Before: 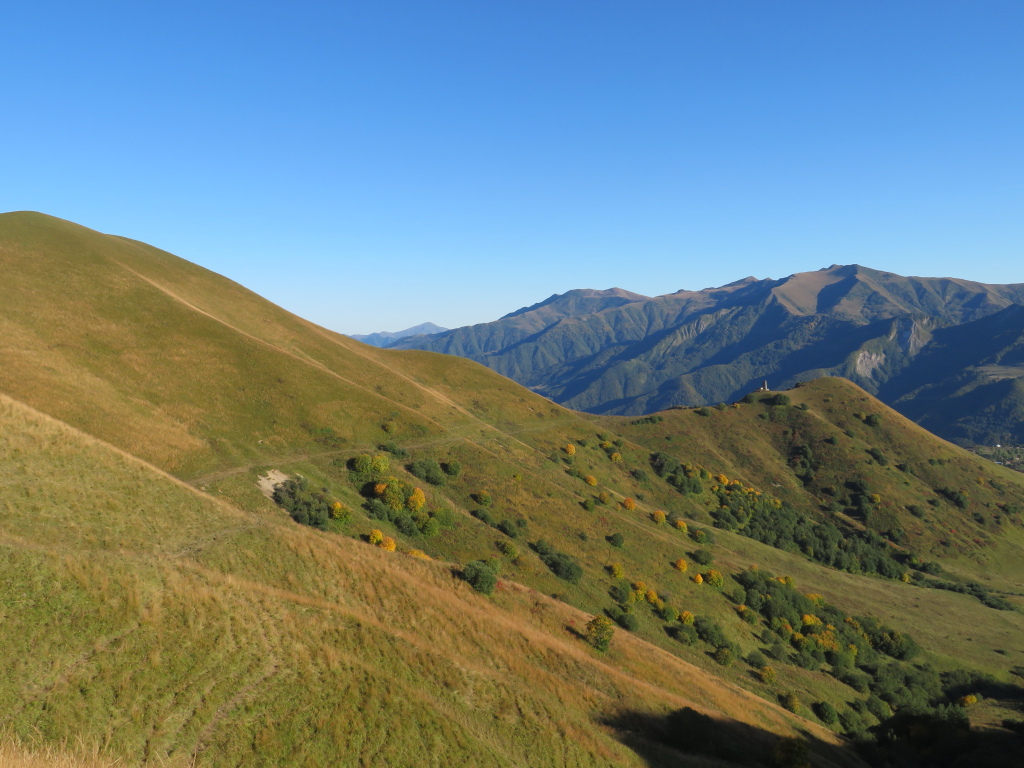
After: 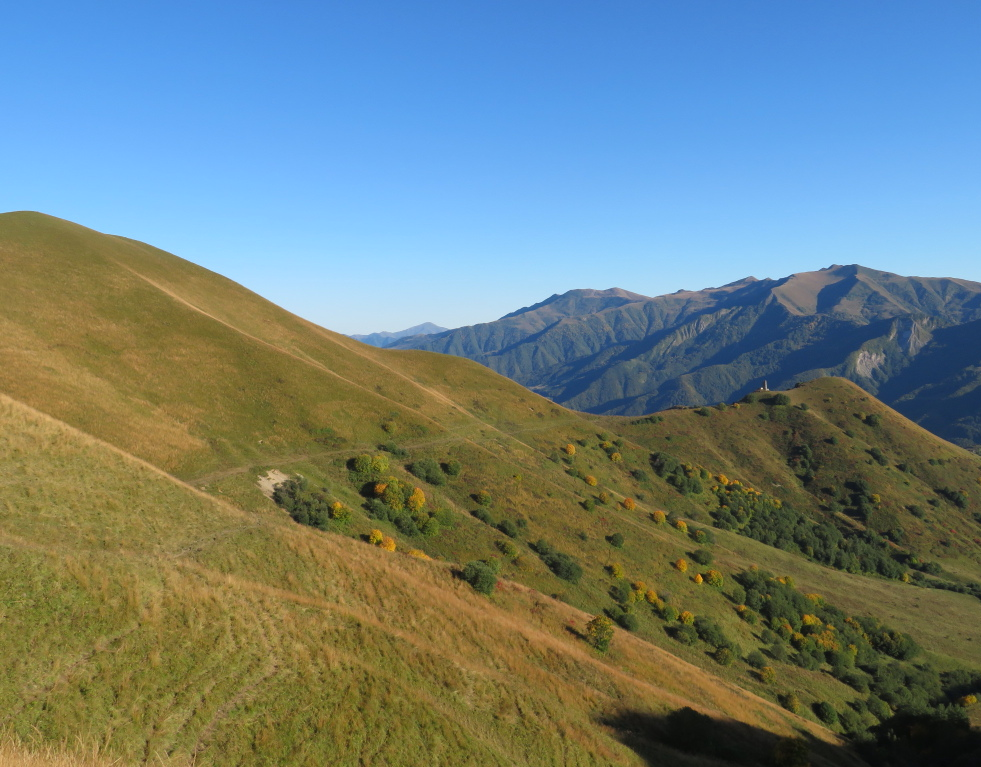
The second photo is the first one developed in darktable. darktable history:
contrast brightness saturation: contrast 0.05
exposure: compensate exposure bias true, compensate highlight preservation false
crop: right 4.126%, bottom 0.031%
